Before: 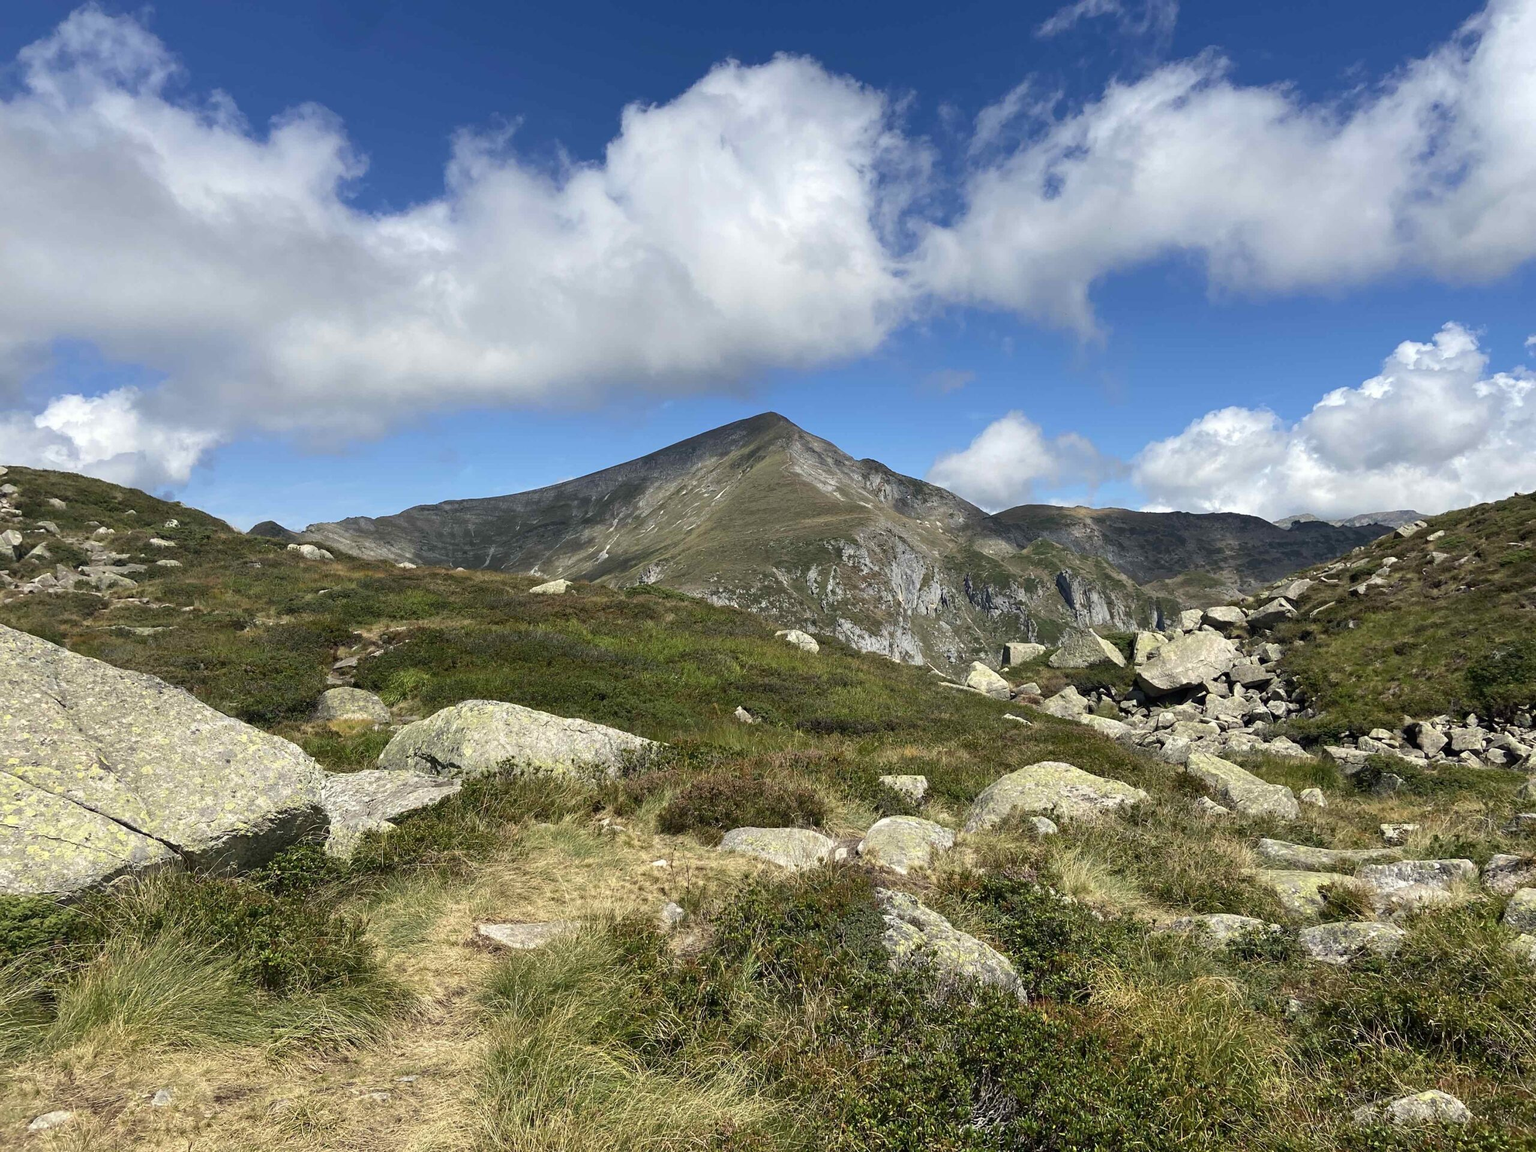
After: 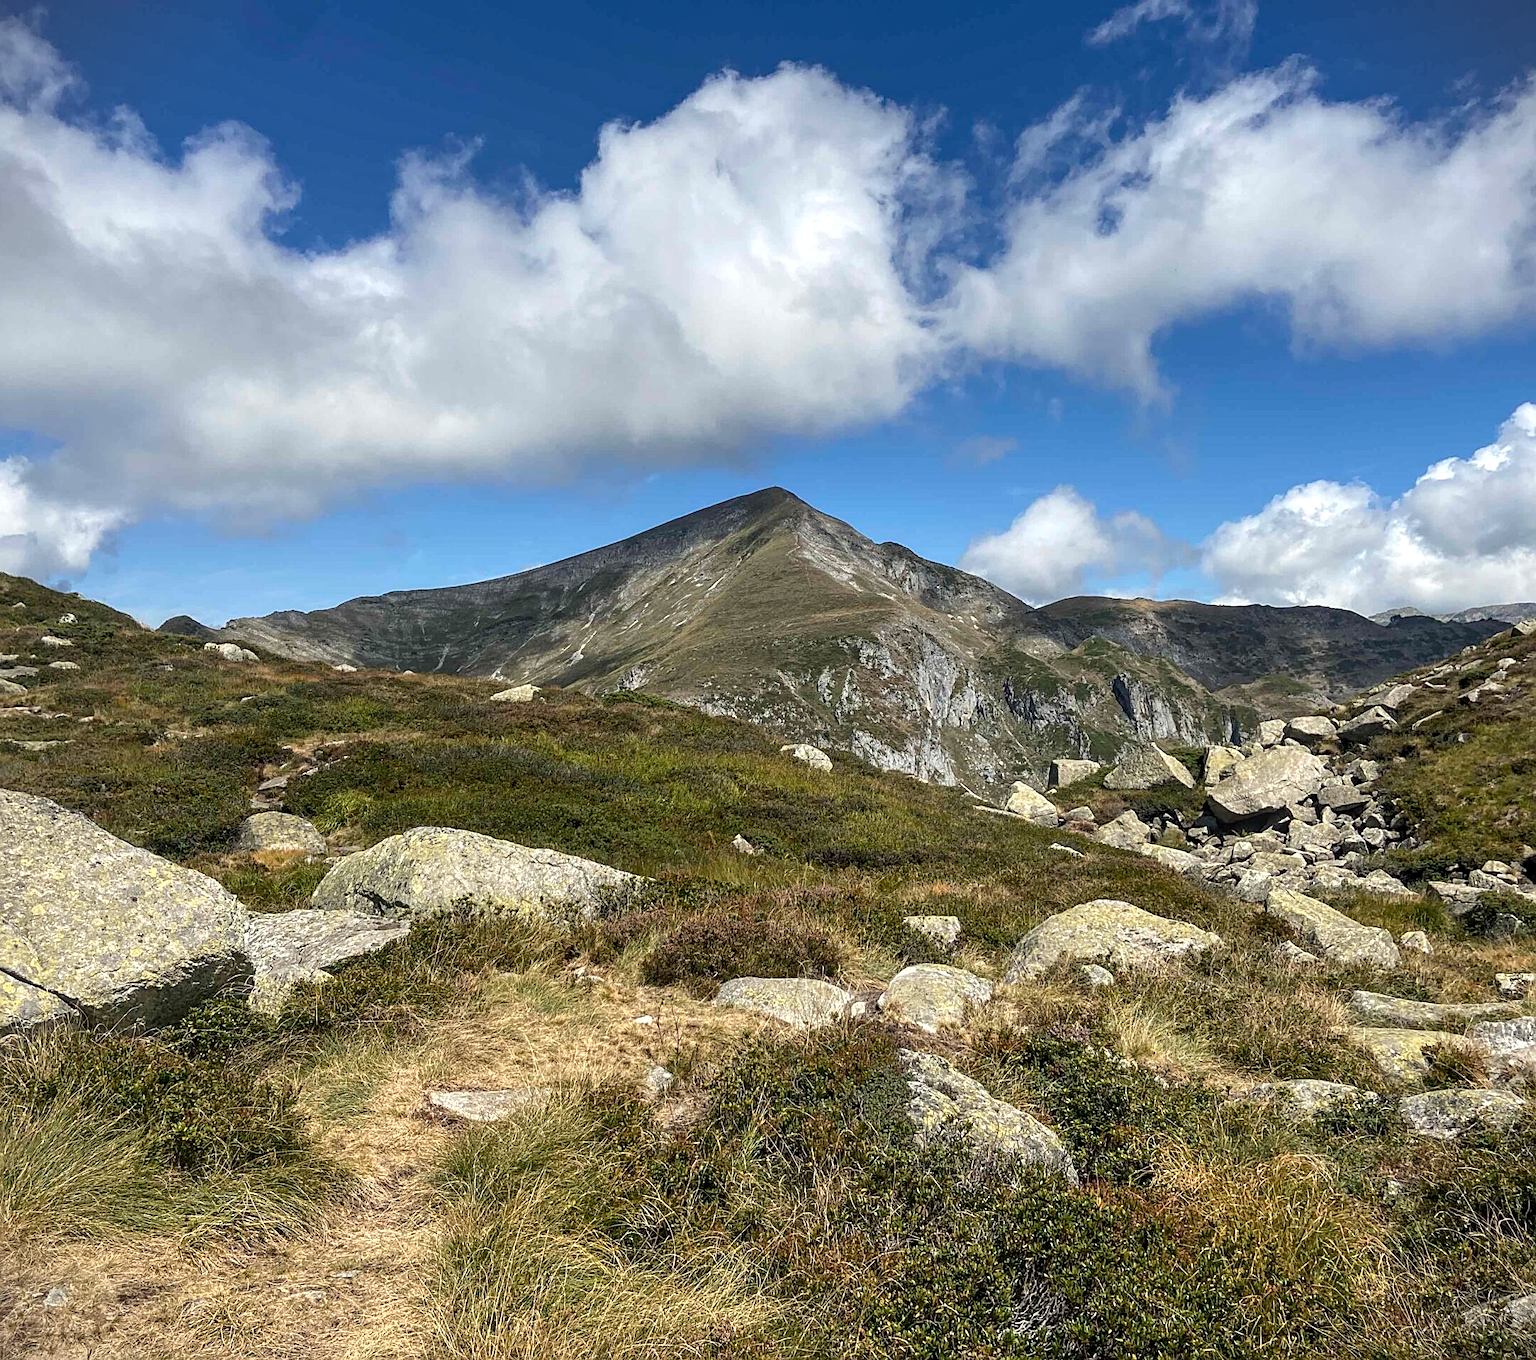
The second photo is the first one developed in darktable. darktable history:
color zones: curves: ch1 [(0, 0.455) (0.063, 0.455) (0.286, 0.495) (0.429, 0.5) (0.571, 0.5) (0.714, 0.5) (0.857, 0.5) (1, 0.455)]; ch2 [(0, 0.532) (0.063, 0.521) (0.233, 0.447) (0.429, 0.489) (0.571, 0.5) (0.714, 0.5) (0.857, 0.5) (1, 0.532)]
local contrast: detail 130%
sharpen: on, module defaults
vignetting: fall-off start 100%, brightness -0.453, saturation -0.291, dithering 16-bit output
crop: left 7.499%, right 7.821%
